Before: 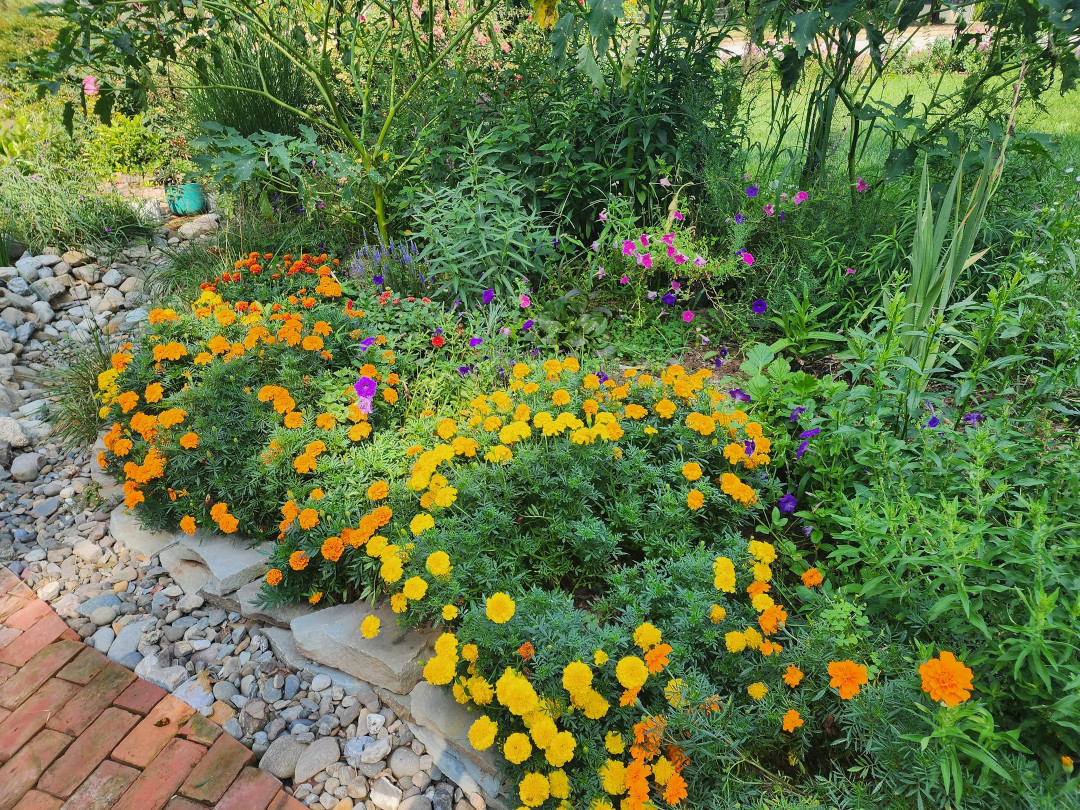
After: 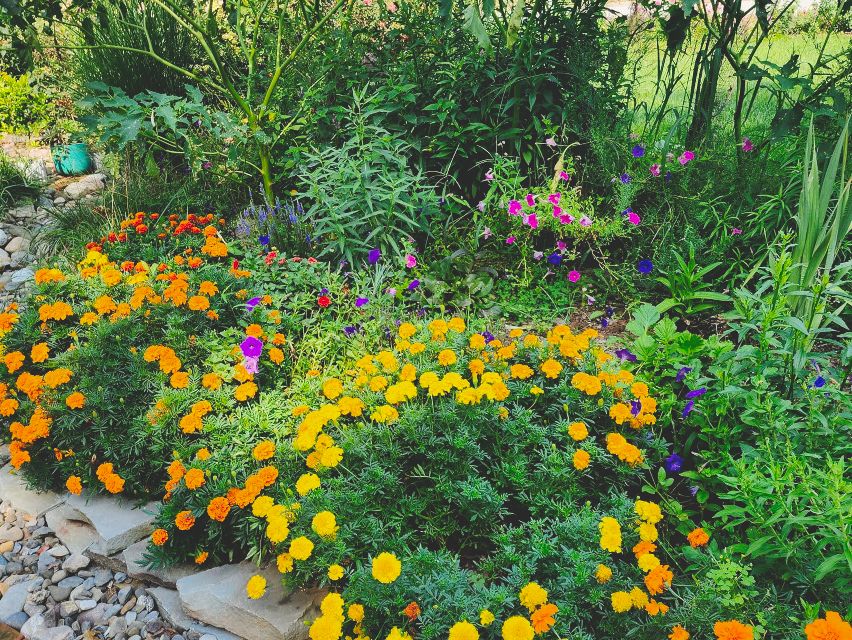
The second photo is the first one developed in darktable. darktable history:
crop and rotate: left 10.598%, top 4.998%, right 10.445%, bottom 15.959%
shadows and highlights: soften with gaussian
tone curve: curves: ch0 [(0, 0) (0.003, 0.161) (0.011, 0.161) (0.025, 0.161) (0.044, 0.161) (0.069, 0.161) (0.1, 0.161) (0.136, 0.163) (0.177, 0.179) (0.224, 0.207) (0.277, 0.243) (0.335, 0.292) (0.399, 0.361) (0.468, 0.452) (0.543, 0.547) (0.623, 0.638) (0.709, 0.731) (0.801, 0.826) (0.898, 0.911) (1, 1)], preserve colors none
